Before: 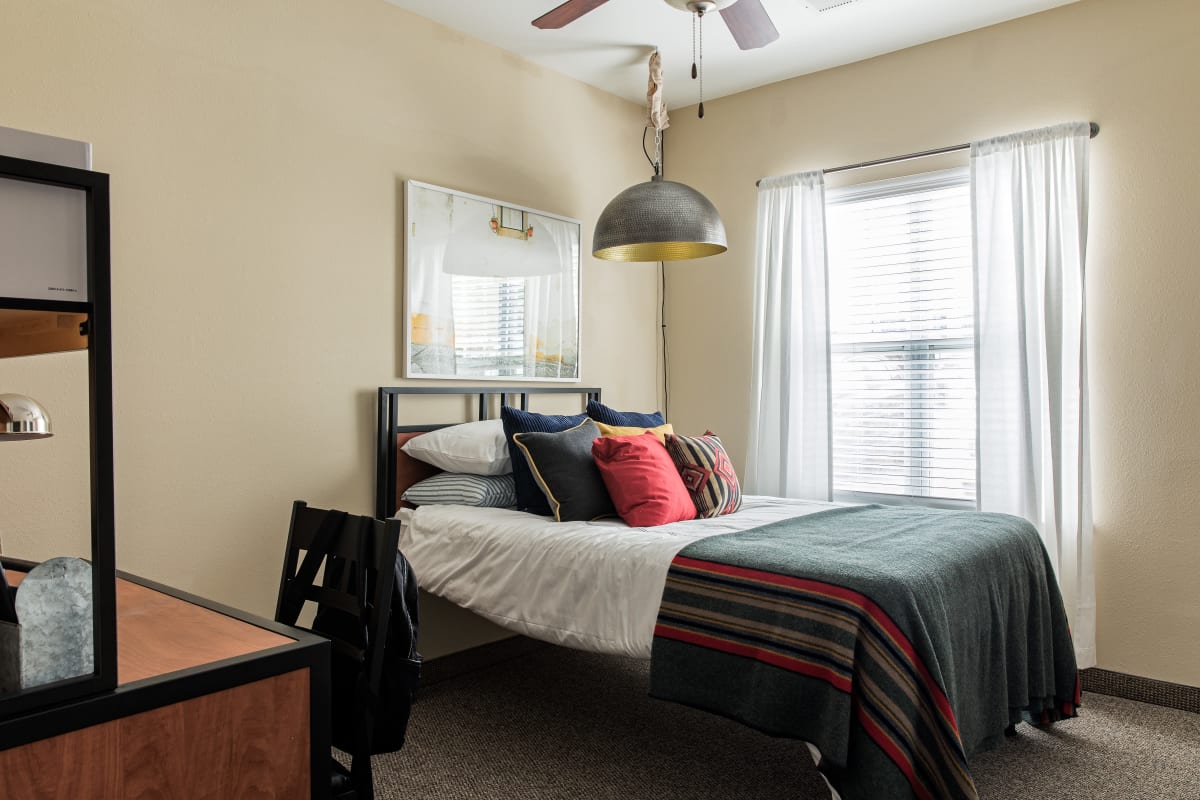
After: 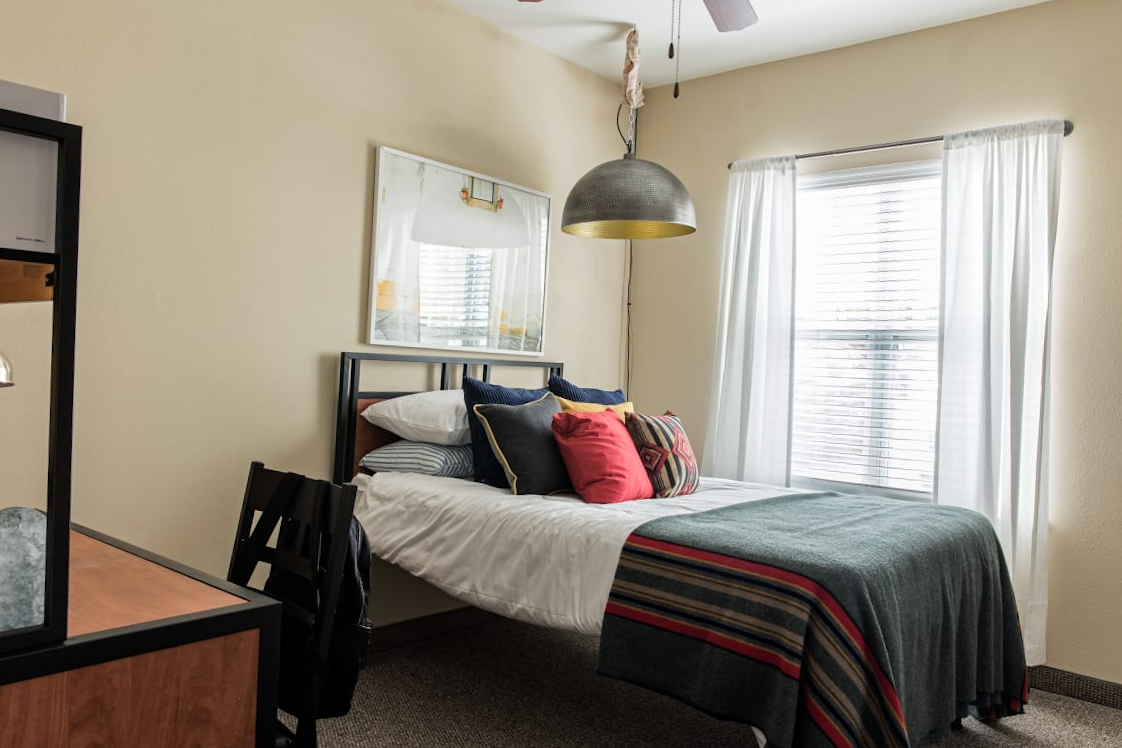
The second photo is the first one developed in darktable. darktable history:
crop and rotate: angle -2.67°
